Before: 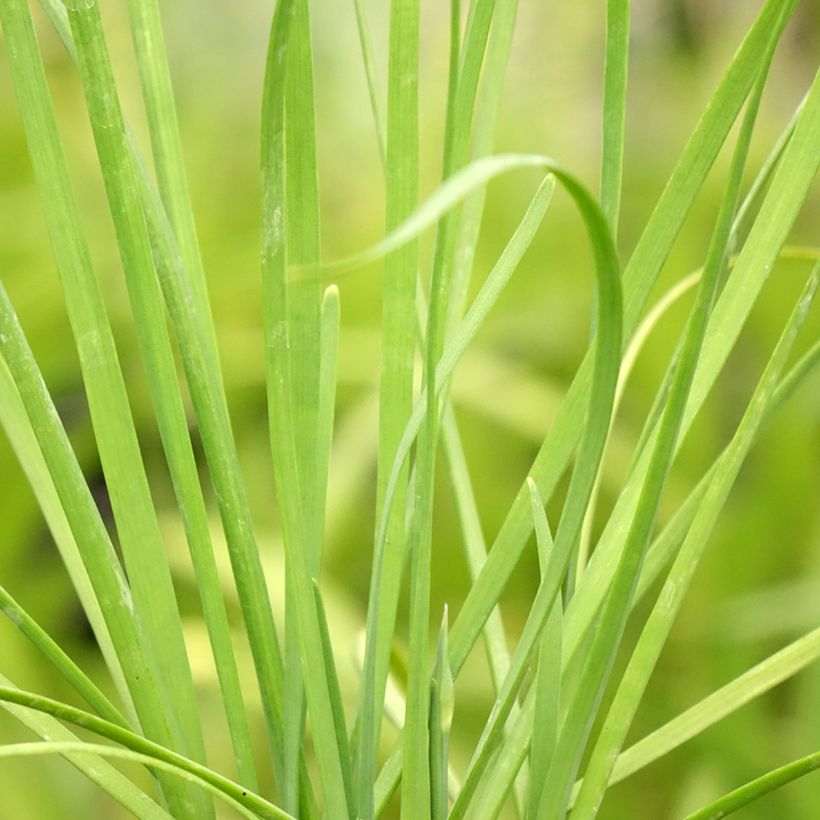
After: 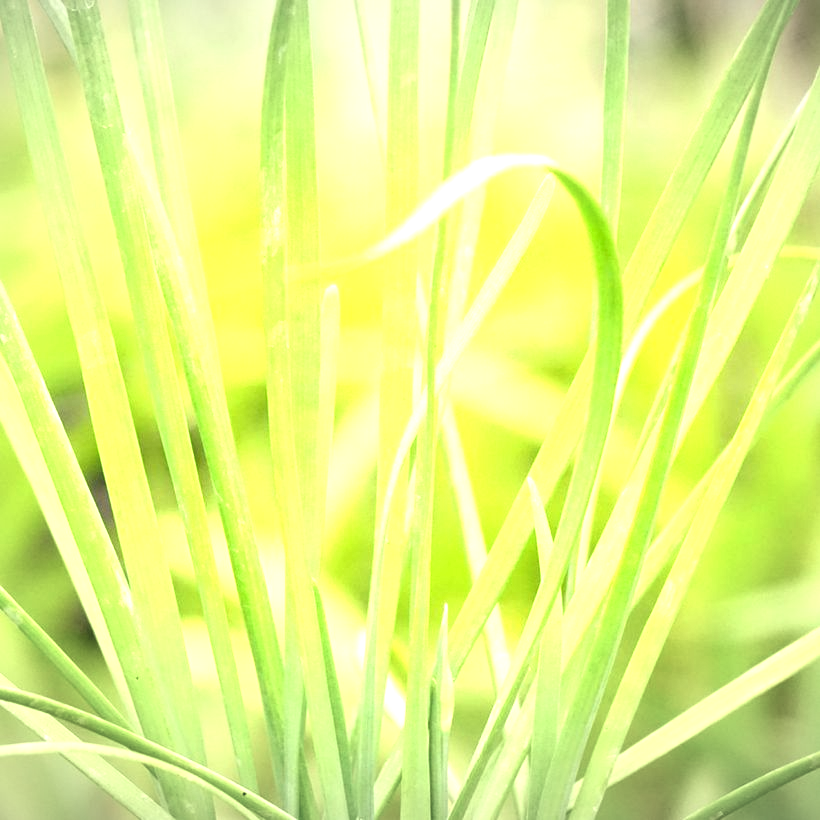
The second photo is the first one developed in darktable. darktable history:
local contrast: detail 110%
exposure: black level correction 0, exposure 1.449 EV, compensate highlight preservation false
vignetting: fall-off radius 99.37%, width/height ratio 1.336
